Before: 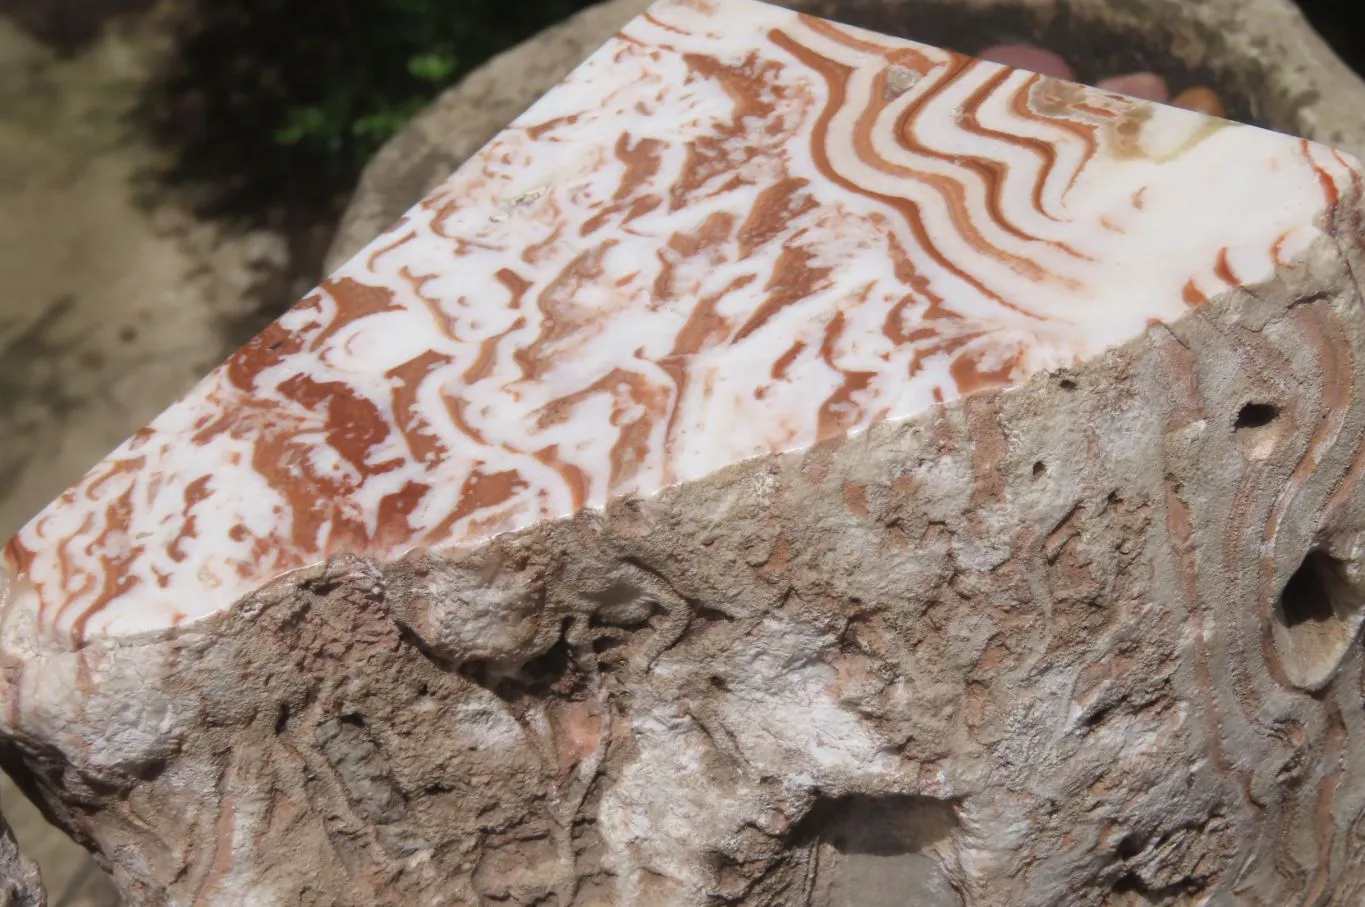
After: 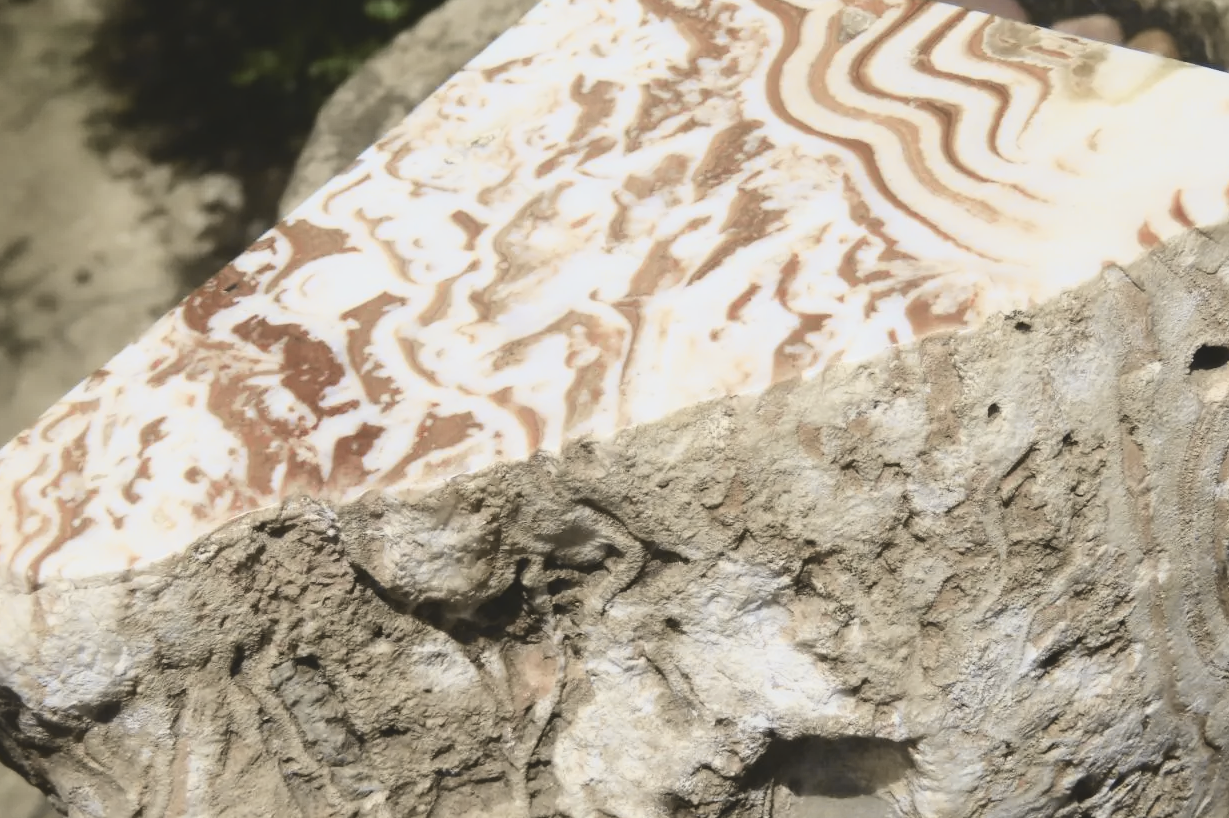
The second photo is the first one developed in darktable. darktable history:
contrast brightness saturation: contrast -0.055, saturation -0.405
exposure: black level correction -0.015, compensate highlight preservation false
crop: left 3.319%, top 6.476%, right 6.628%, bottom 3.297%
tone curve: curves: ch0 [(0.003, 0.023) (0.071, 0.052) (0.249, 0.201) (0.466, 0.557) (0.625, 0.761) (0.783, 0.9) (0.994, 0.968)]; ch1 [(0, 0) (0.262, 0.227) (0.417, 0.386) (0.469, 0.467) (0.502, 0.498) (0.531, 0.521) (0.576, 0.586) (0.612, 0.634) (0.634, 0.68) (0.686, 0.728) (0.994, 0.987)]; ch2 [(0, 0) (0.262, 0.188) (0.385, 0.353) (0.427, 0.424) (0.495, 0.493) (0.518, 0.544) (0.55, 0.579) (0.595, 0.621) (0.644, 0.748) (1, 1)], color space Lab, independent channels, preserve colors none
